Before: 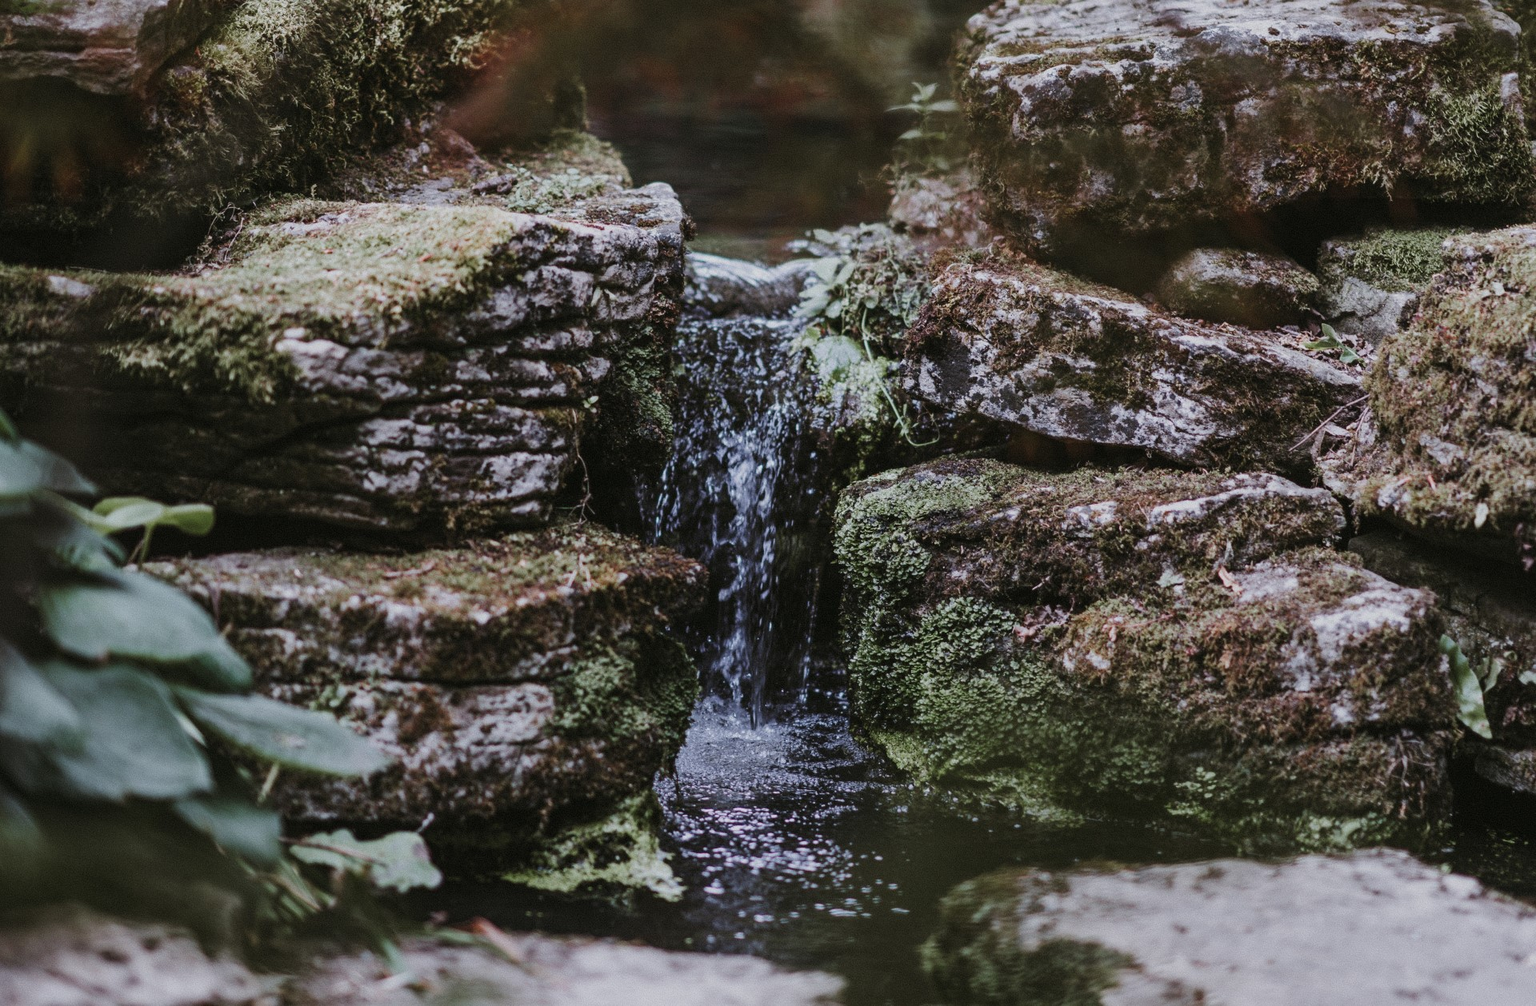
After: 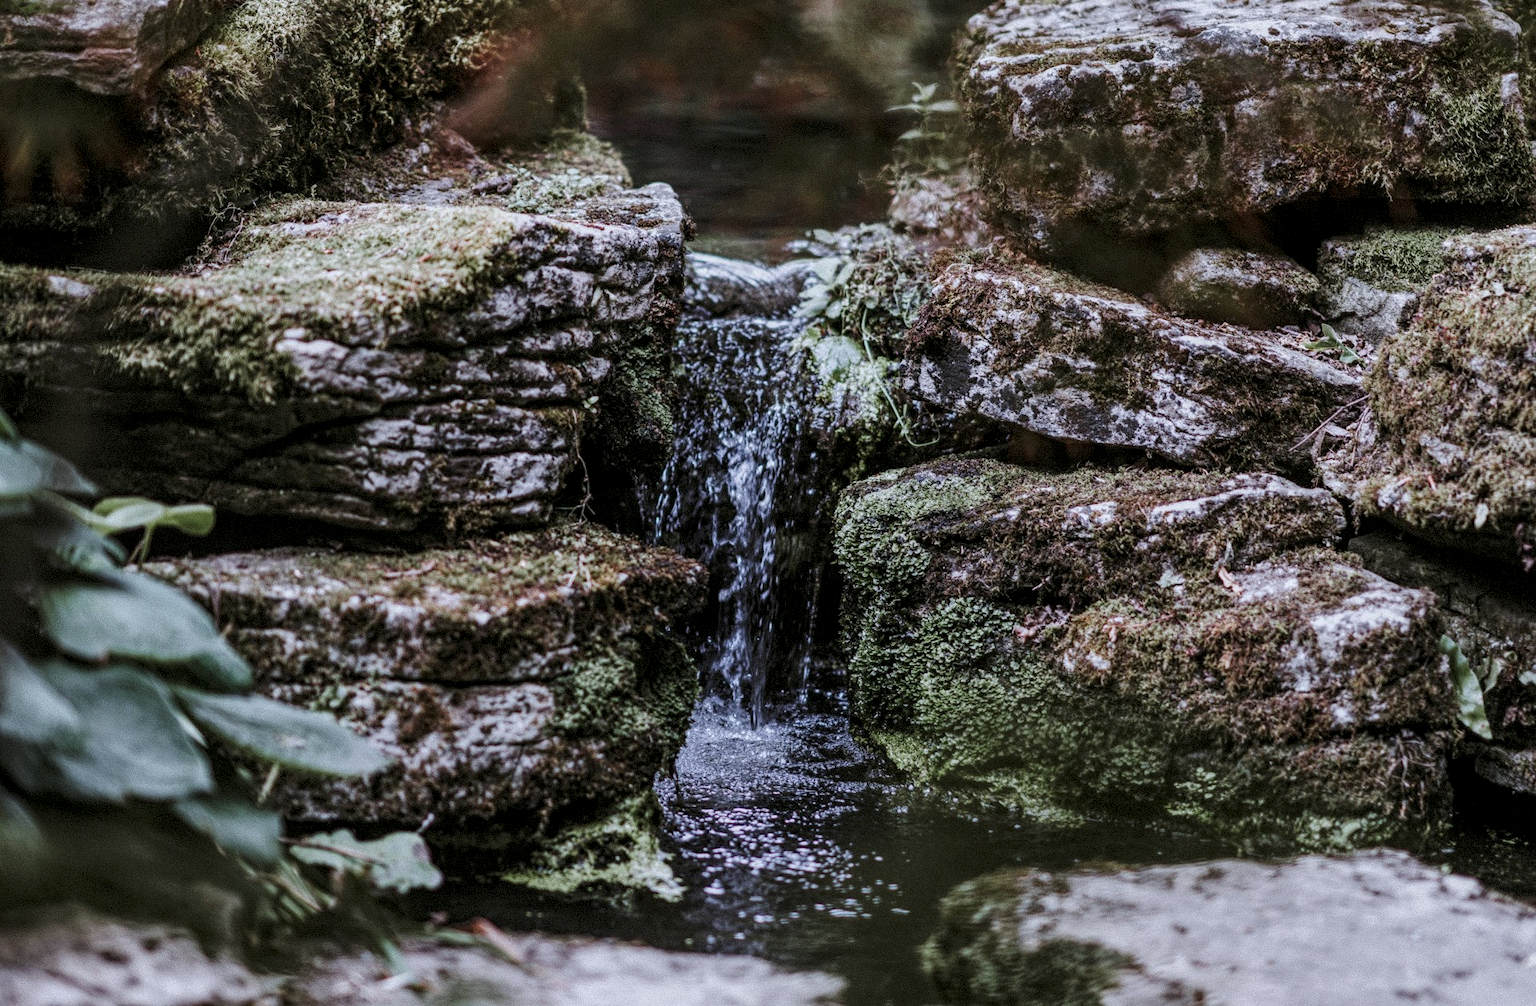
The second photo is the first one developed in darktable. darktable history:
local contrast: highlights 100%, shadows 100%, detail 200%, midtone range 0.2
white balance: red 0.983, blue 1.036
